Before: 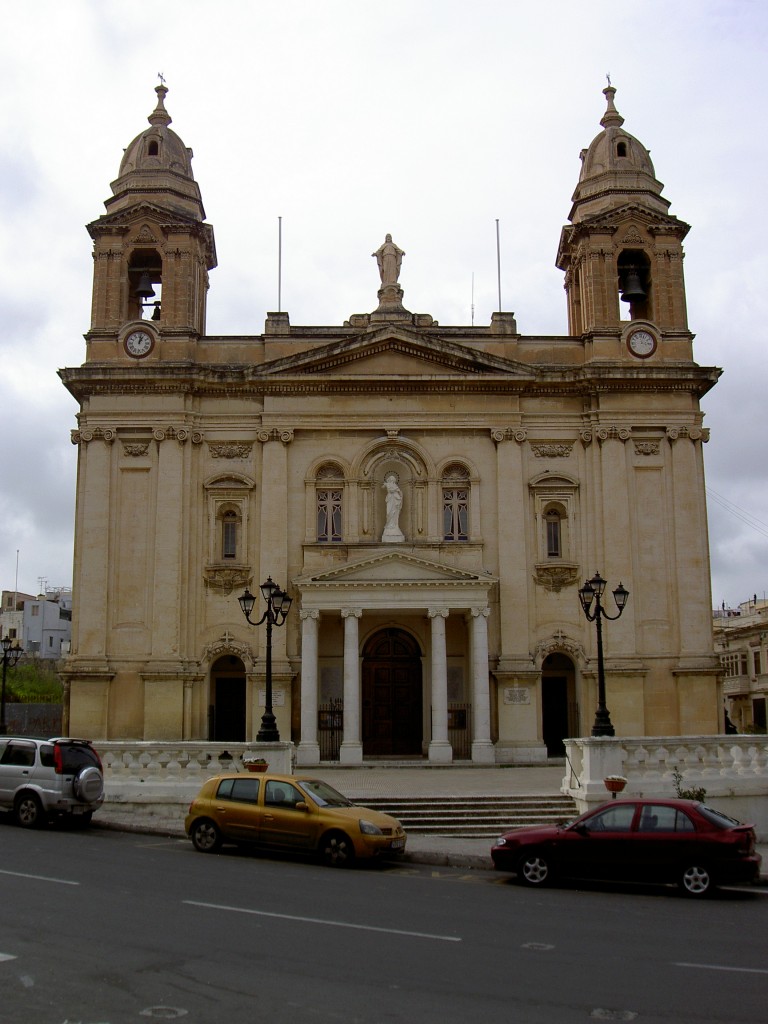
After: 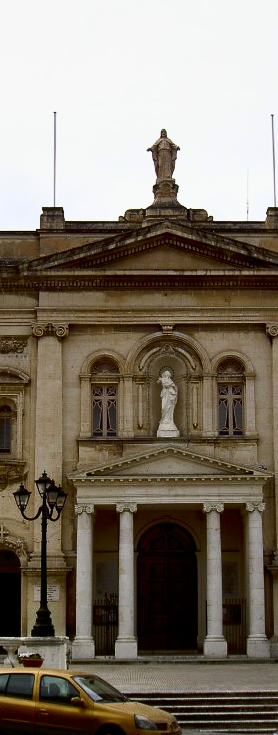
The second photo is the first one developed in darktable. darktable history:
crop and rotate: left 29.41%, top 10.345%, right 34.378%, bottom 17.786%
shadows and highlights: shadows 43.46, white point adjustment -1.29, soften with gaussian
contrast brightness saturation: contrast 0.189, brightness -0.233, saturation 0.11
tone curve: curves: ch0 [(0, 0) (0.003, 0.015) (0.011, 0.025) (0.025, 0.056) (0.044, 0.104) (0.069, 0.139) (0.1, 0.181) (0.136, 0.226) (0.177, 0.28) (0.224, 0.346) (0.277, 0.42) (0.335, 0.505) (0.399, 0.594) (0.468, 0.699) (0.543, 0.776) (0.623, 0.848) (0.709, 0.893) (0.801, 0.93) (0.898, 0.97) (1, 1)], color space Lab, independent channels, preserve colors none
